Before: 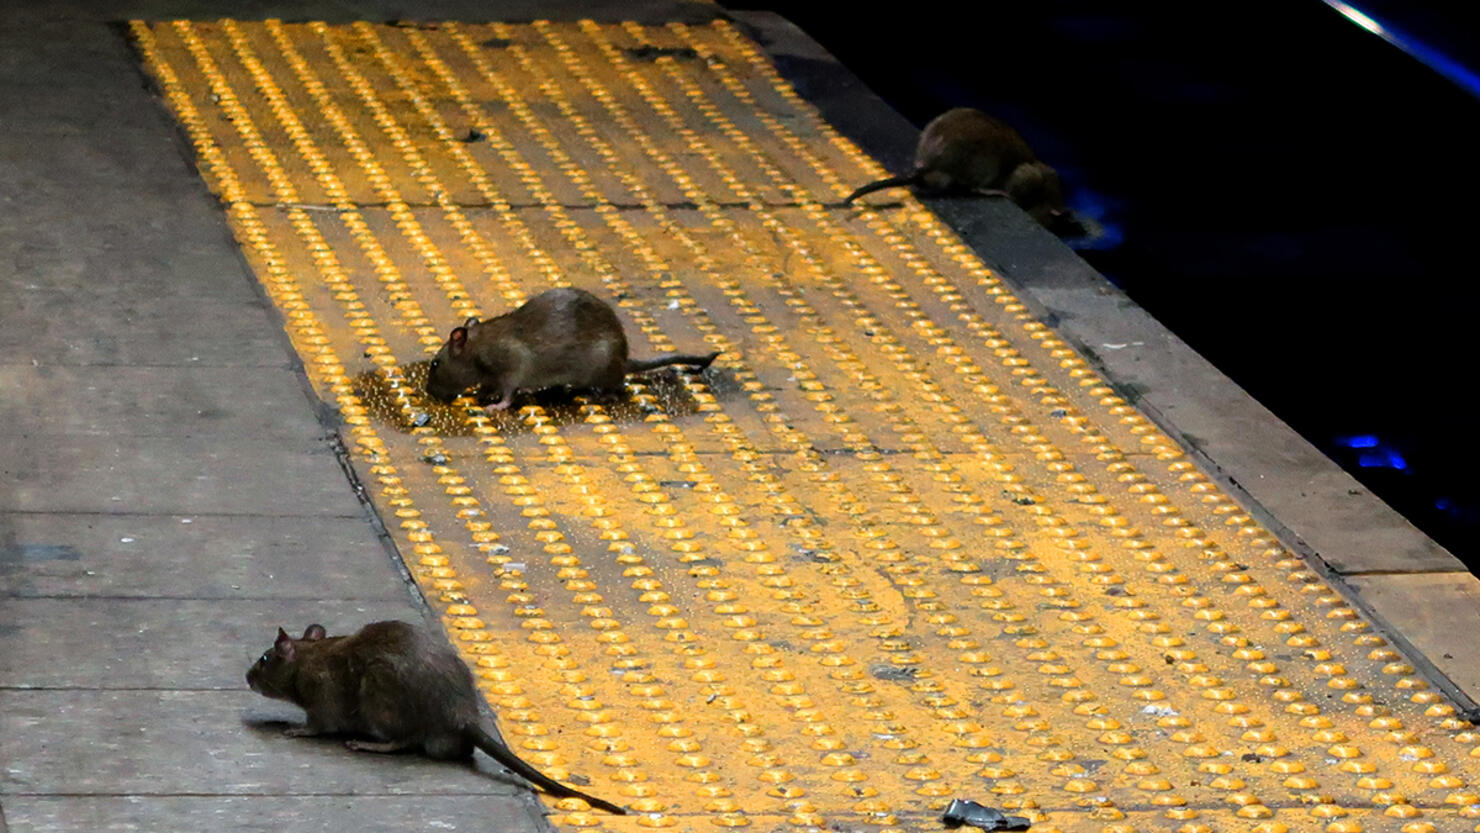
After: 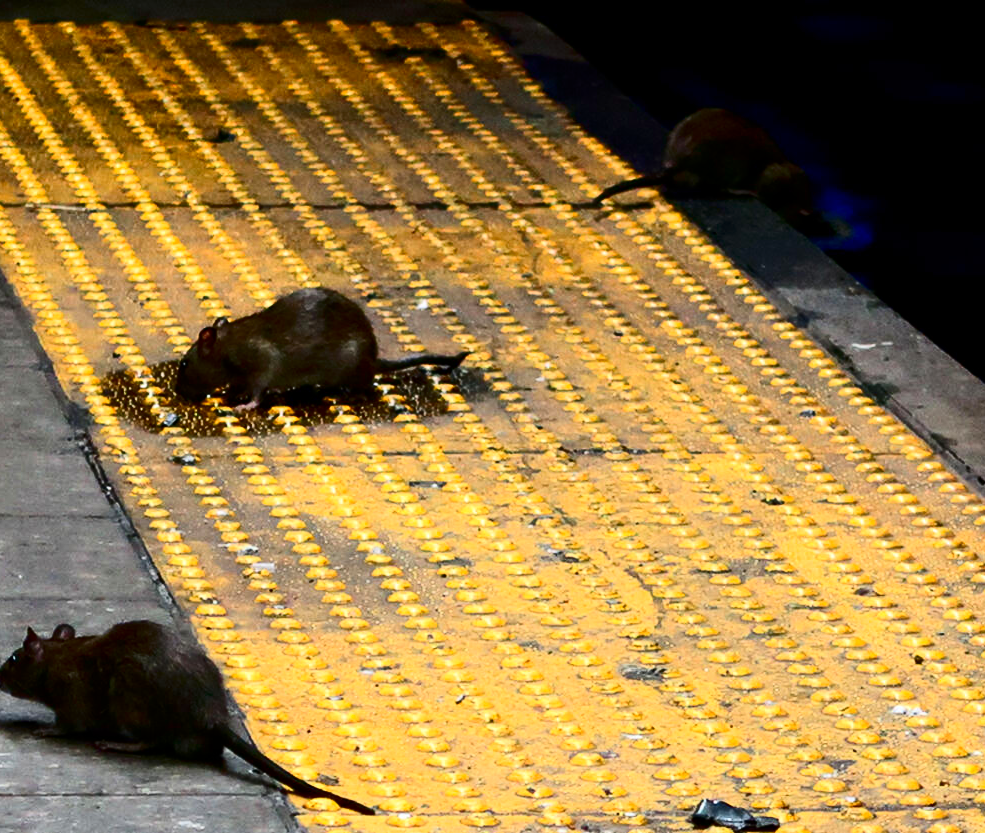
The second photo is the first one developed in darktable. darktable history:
crop: left 16.995%, right 16.448%
contrast brightness saturation: contrast 0.327, brightness -0.072, saturation 0.173
